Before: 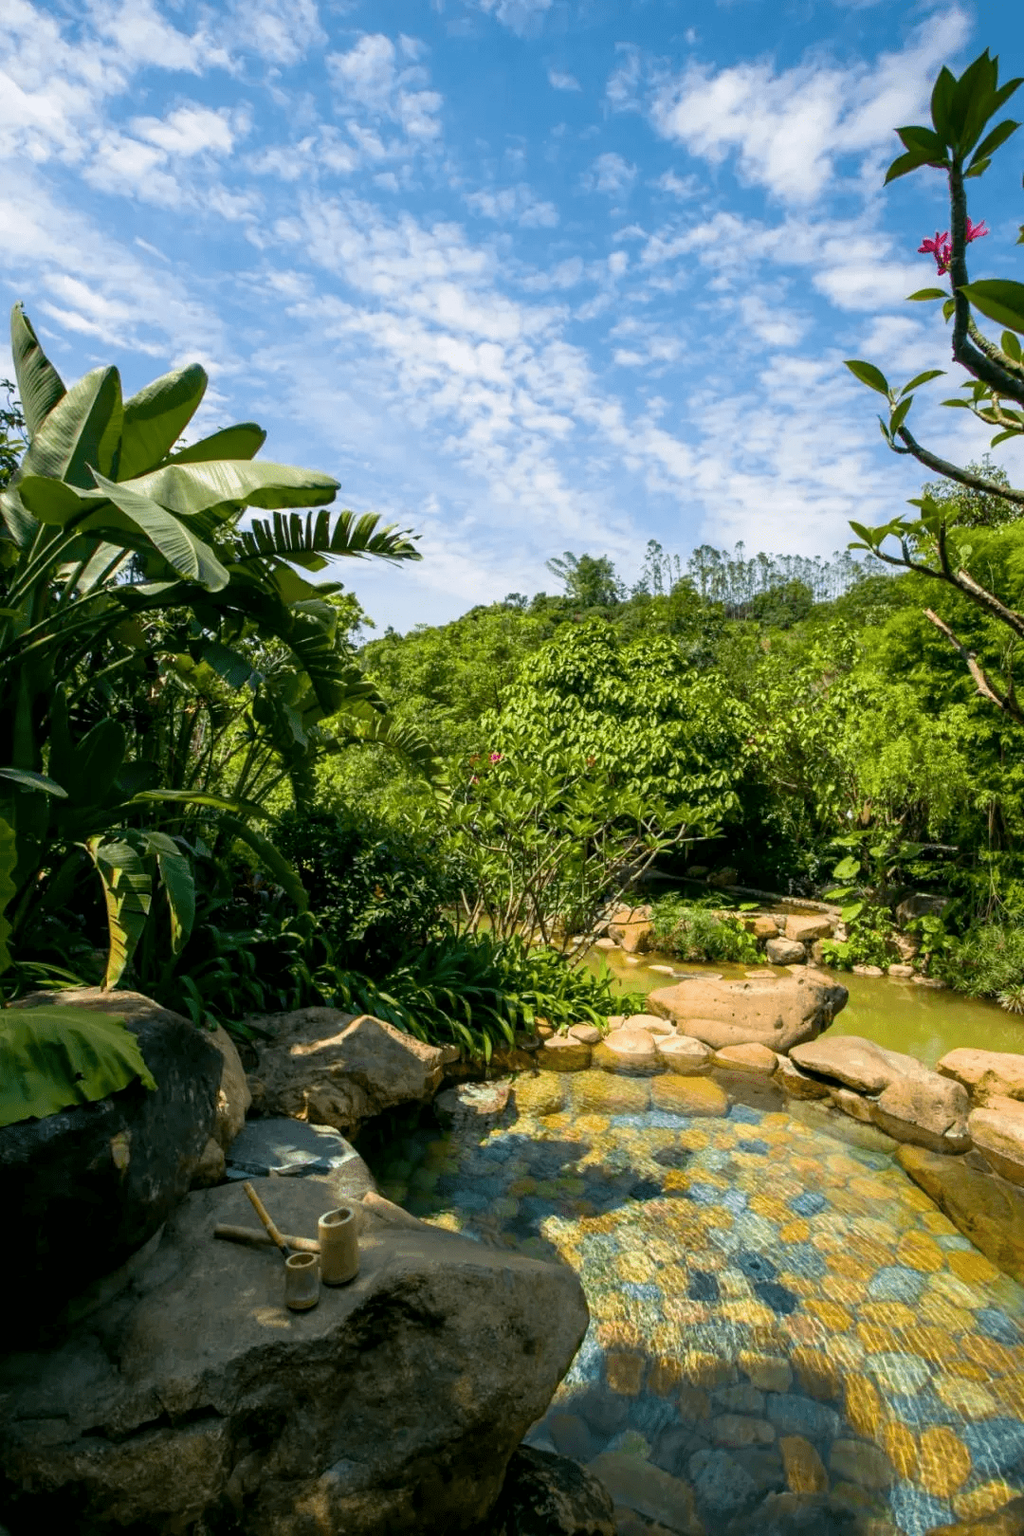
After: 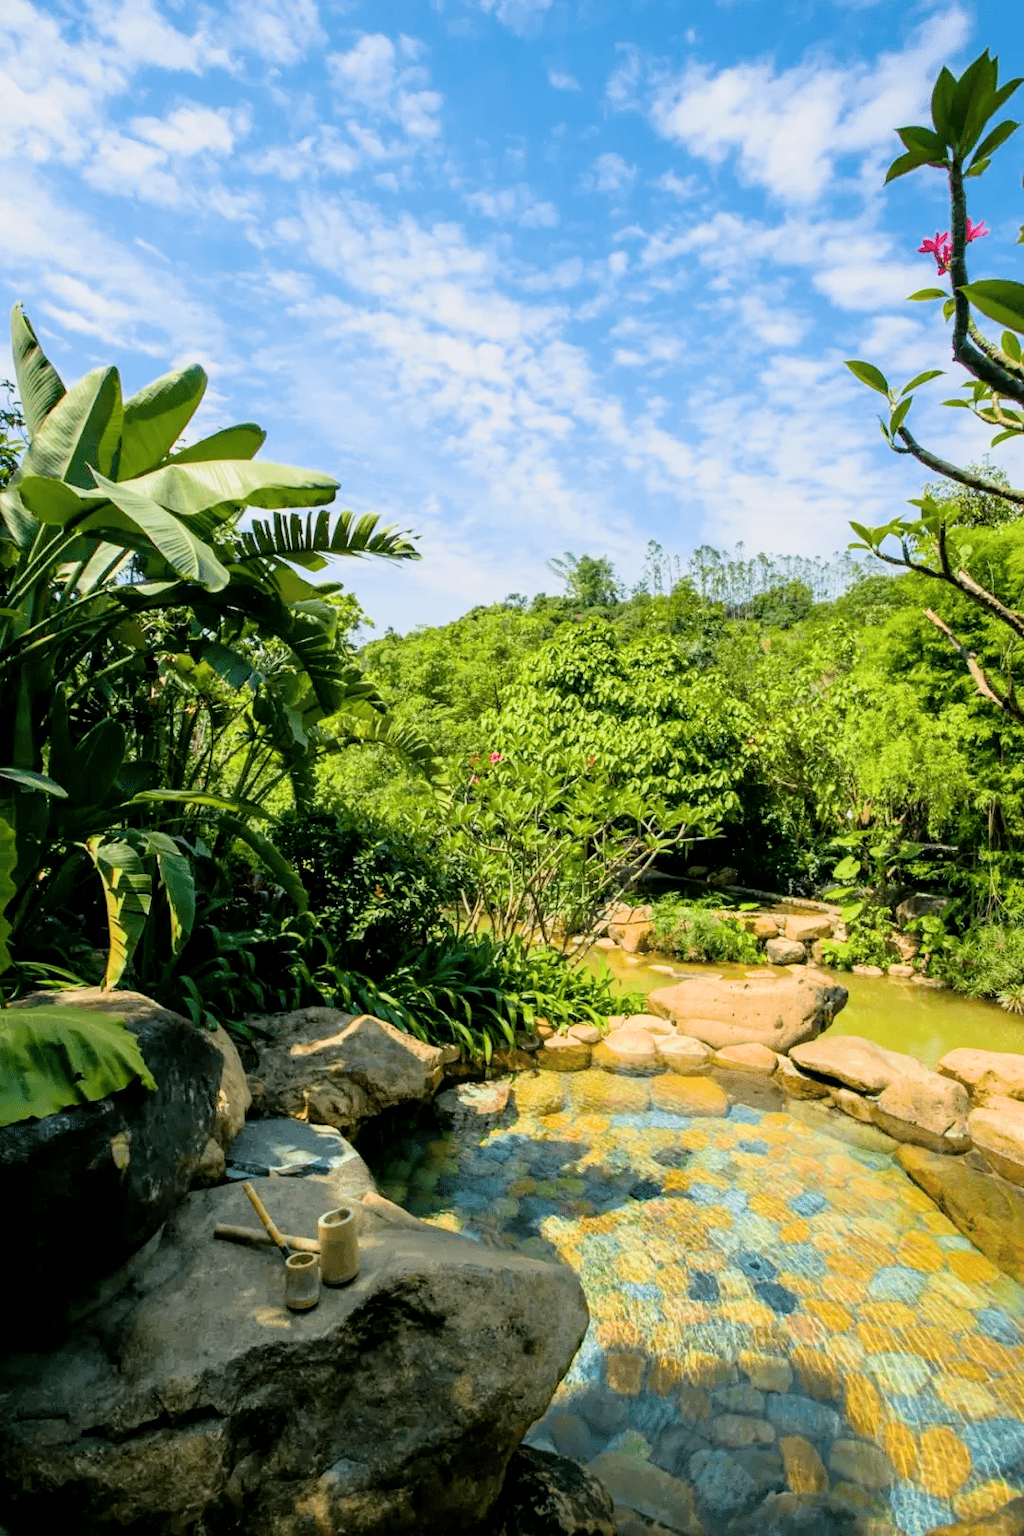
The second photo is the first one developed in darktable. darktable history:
filmic rgb: black relative exposure -7.42 EV, white relative exposure 4.85 EV, threshold 5.96 EV, hardness 3.4, color science v6 (2022), enable highlight reconstruction true
exposure: black level correction 0, exposure 1.107 EV, compensate highlight preservation false
